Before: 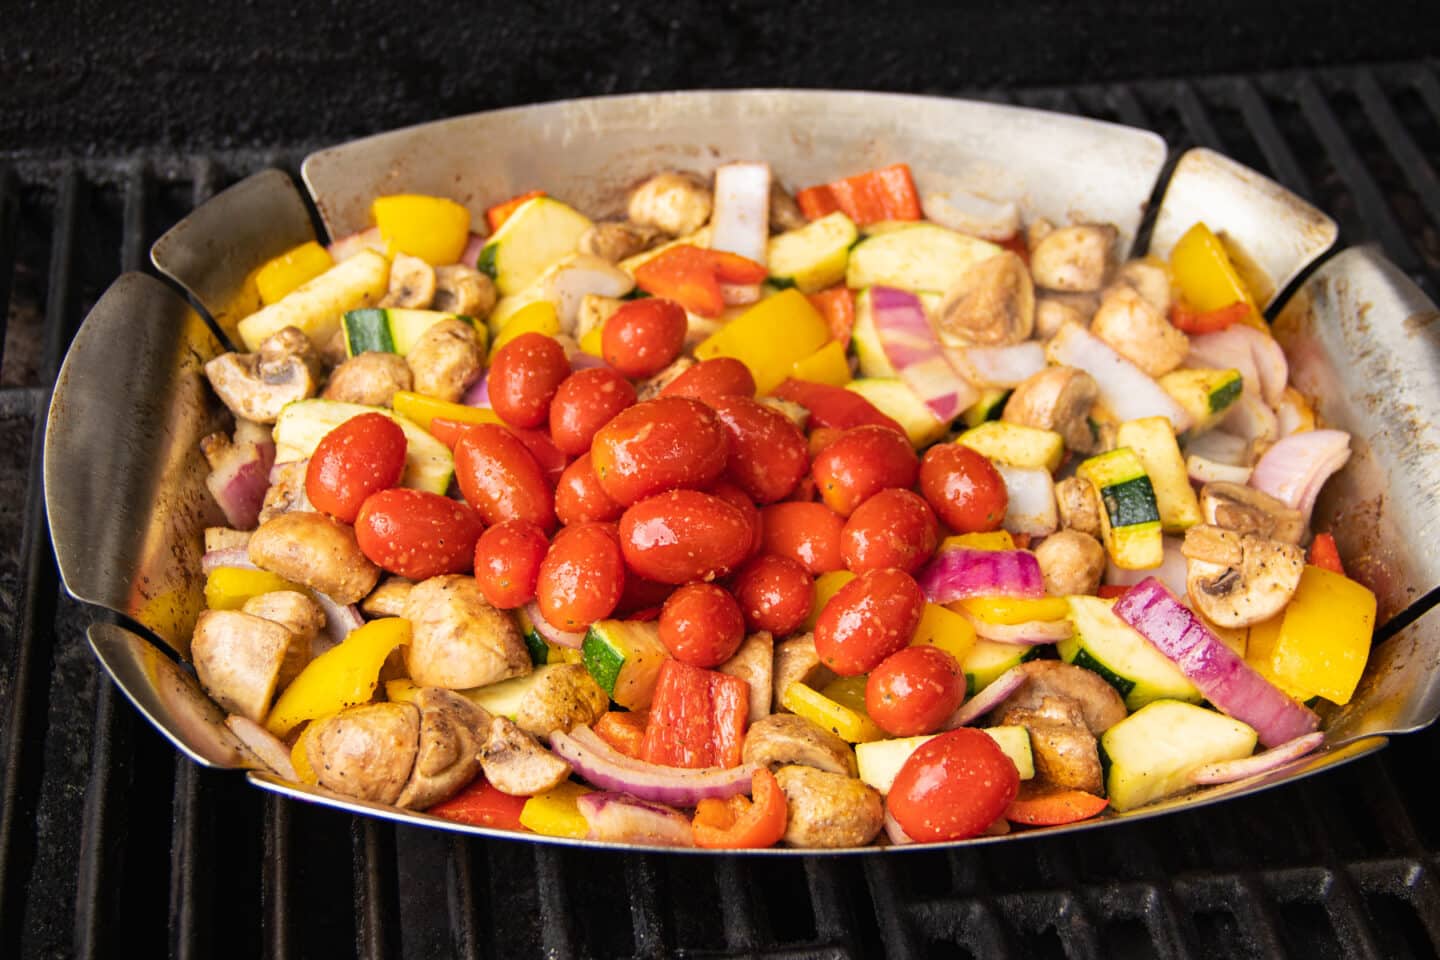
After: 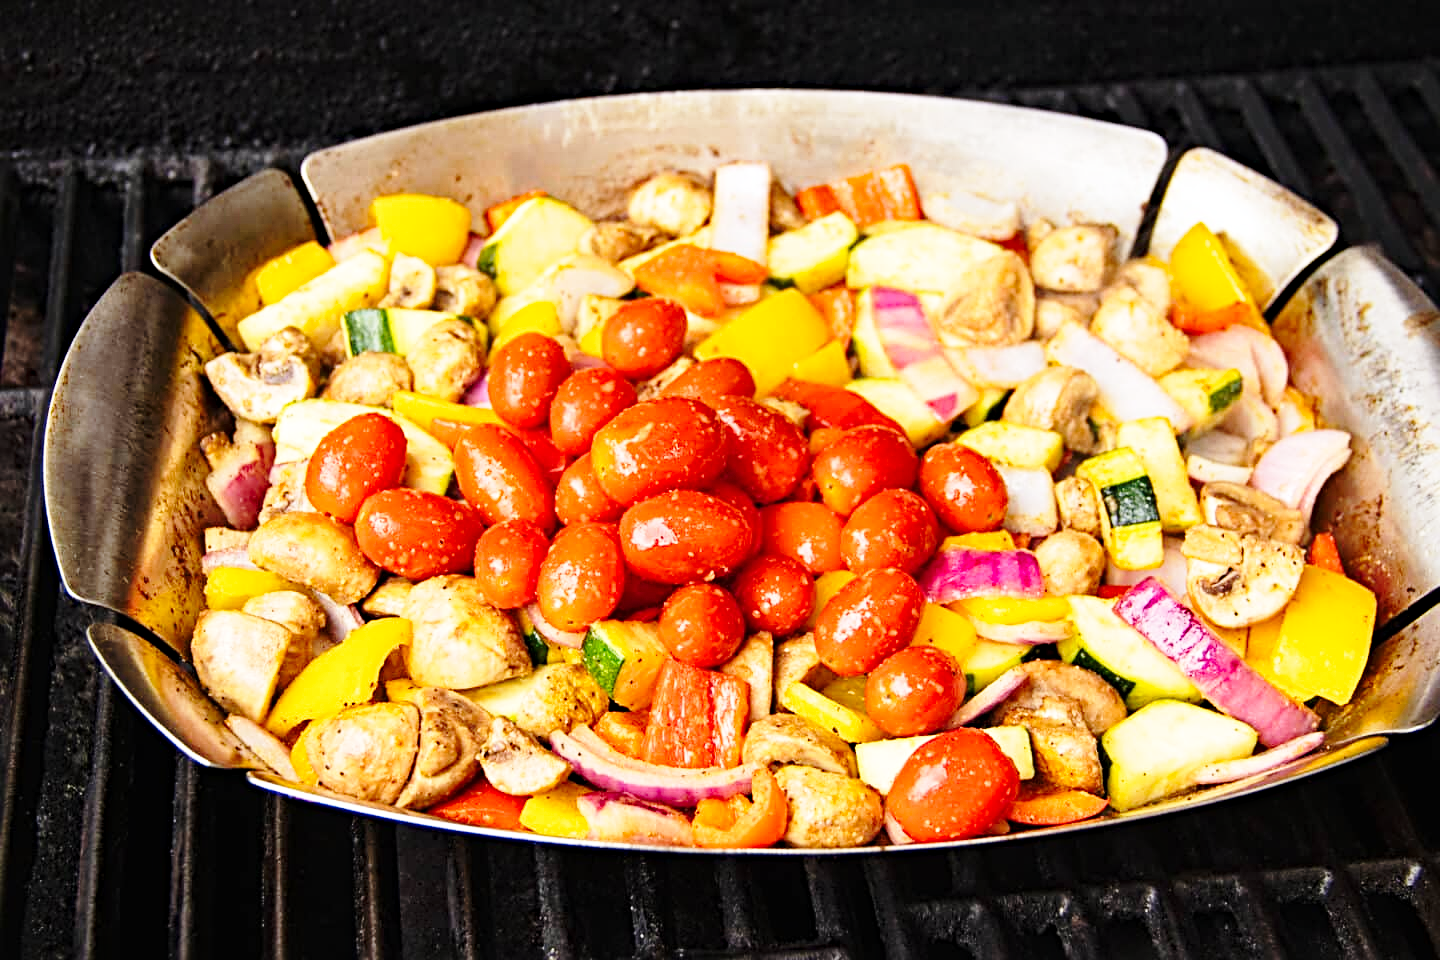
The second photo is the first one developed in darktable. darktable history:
sharpen: radius 3.95
base curve: curves: ch0 [(0, 0) (0.028, 0.03) (0.121, 0.232) (0.46, 0.748) (0.859, 0.968) (1, 1)], preserve colors none
haze removal: compatibility mode true, adaptive false
